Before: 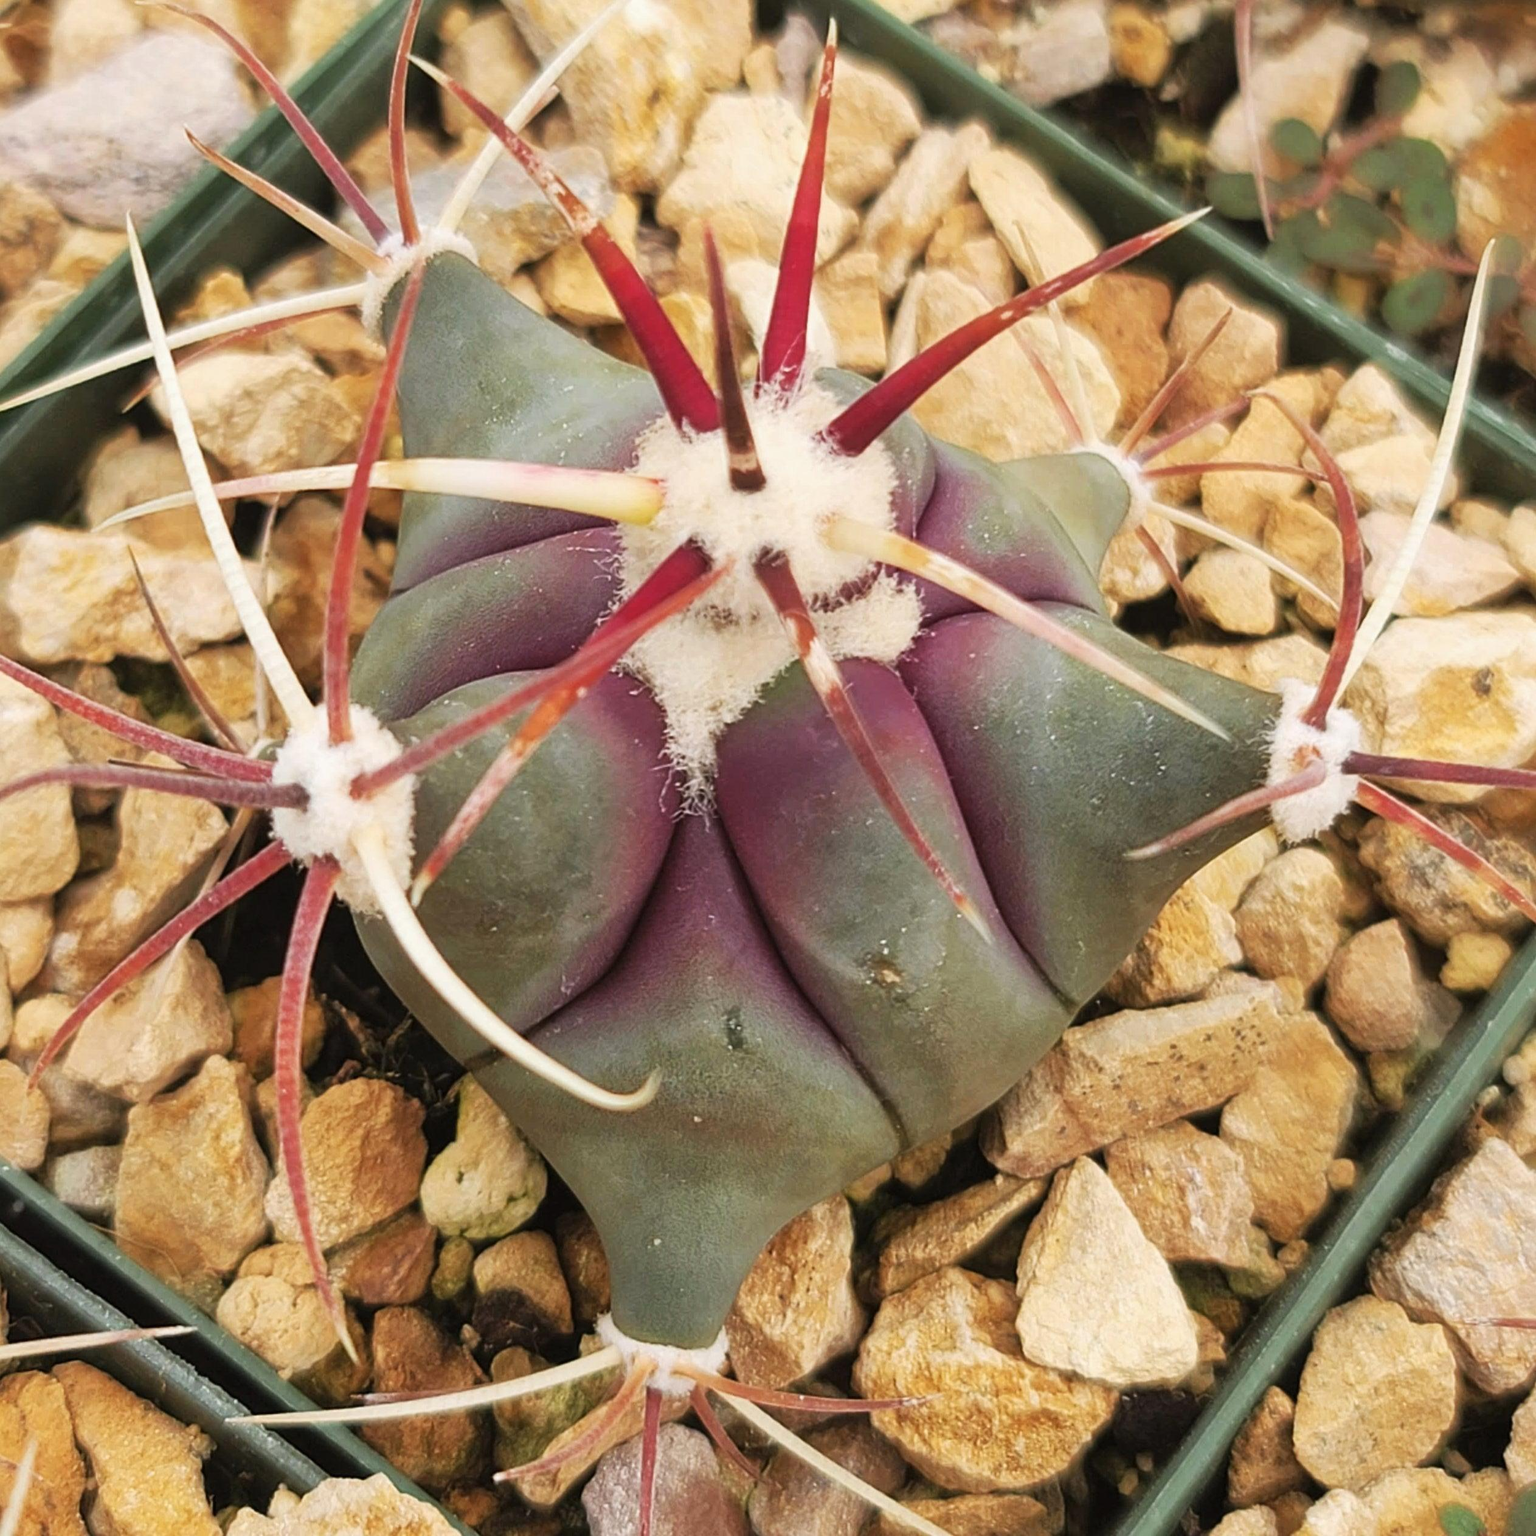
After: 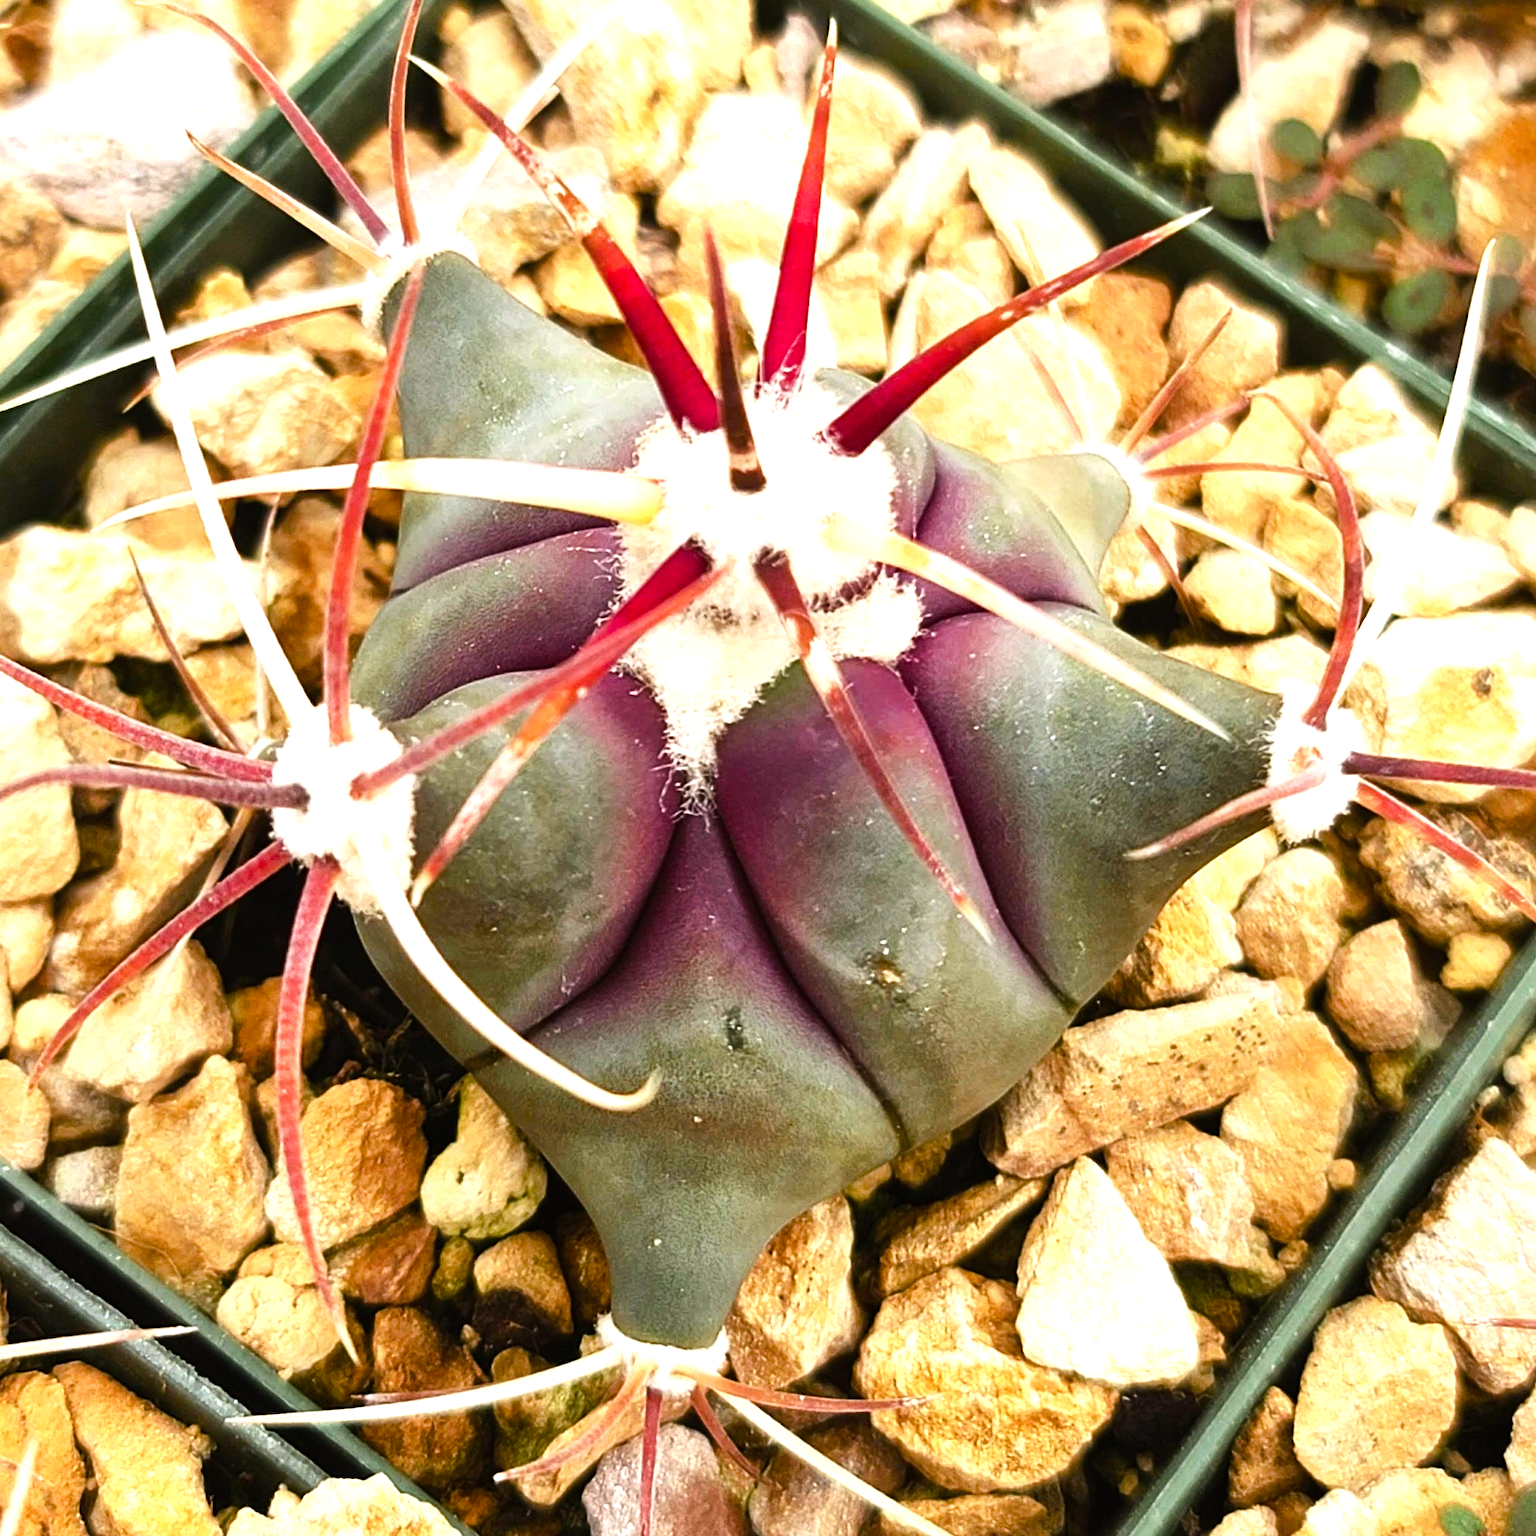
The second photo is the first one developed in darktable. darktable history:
tone equalizer: -8 EV -1.08 EV, -7 EV -1.01 EV, -6 EV -0.867 EV, -5 EV -0.578 EV, -3 EV 0.578 EV, -2 EV 0.867 EV, -1 EV 1.01 EV, +0 EV 1.08 EV, edges refinement/feathering 500, mask exposure compensation -1.57 EV, preserve details no
color balance rgb: perceptual saturation grading › global saturation 35%, perceptual saturation grading › highlights -30%, perceptual saturation grading › shadows 35%, perceptual brilliance grading › global brilliance 3%, perceptual brilliance grading › highlights -3%, perceptual brilliance grading › shadows 3%
